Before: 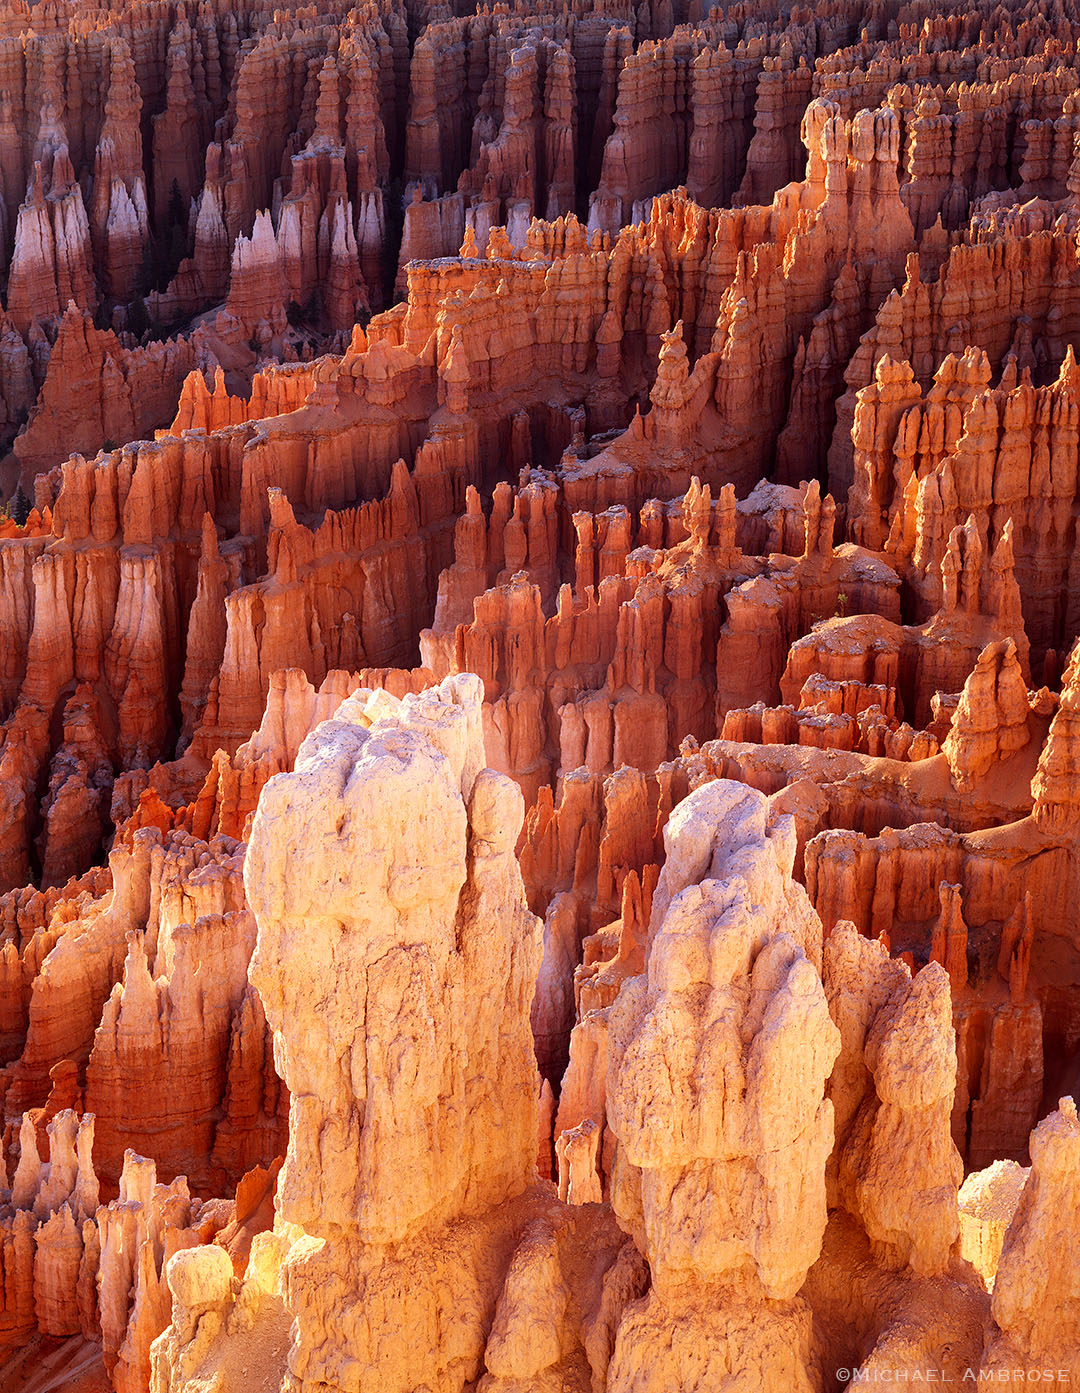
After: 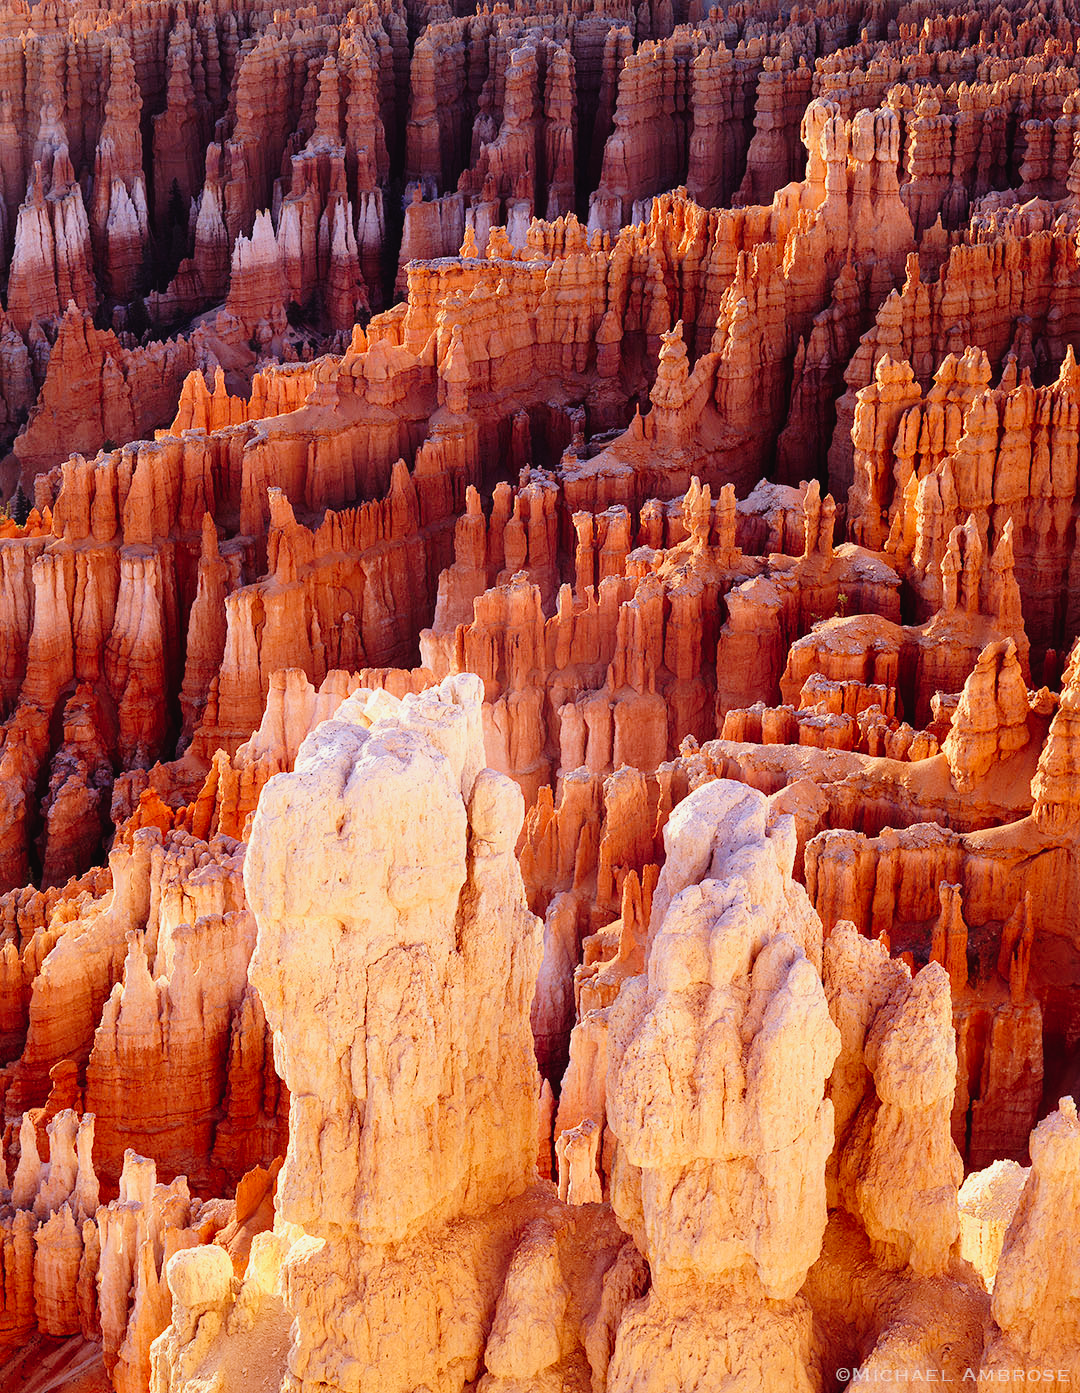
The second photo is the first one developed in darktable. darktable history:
tone curve: curves: ch0 [(0, 0.021) (0.049, 0.044) (0.152, 0.14) (0.328, 0.377) (0.473, 0.543) (0.641, 0.705) (0.868, 0.887) (1, 0.969)]; ch1 [(0, 0) (0.302, 0.331) (0.427, 0.433) (0.472, 0.47) (0.502, 0.503) (0.522, 0.526) (0.564, 0.591) (0.602, 0.632) (0.677, 0.701) (0.859, 0.885) (1, 1)]; ch2 [(0, 0) (0.33, 0.301) (0.447, 0.44) (0.487, 0.496) (0.502, 0.516) (0.535, 0.554) (0.565, 0.598) (0.618, 0.629) (1, 1)], preserve colors none
